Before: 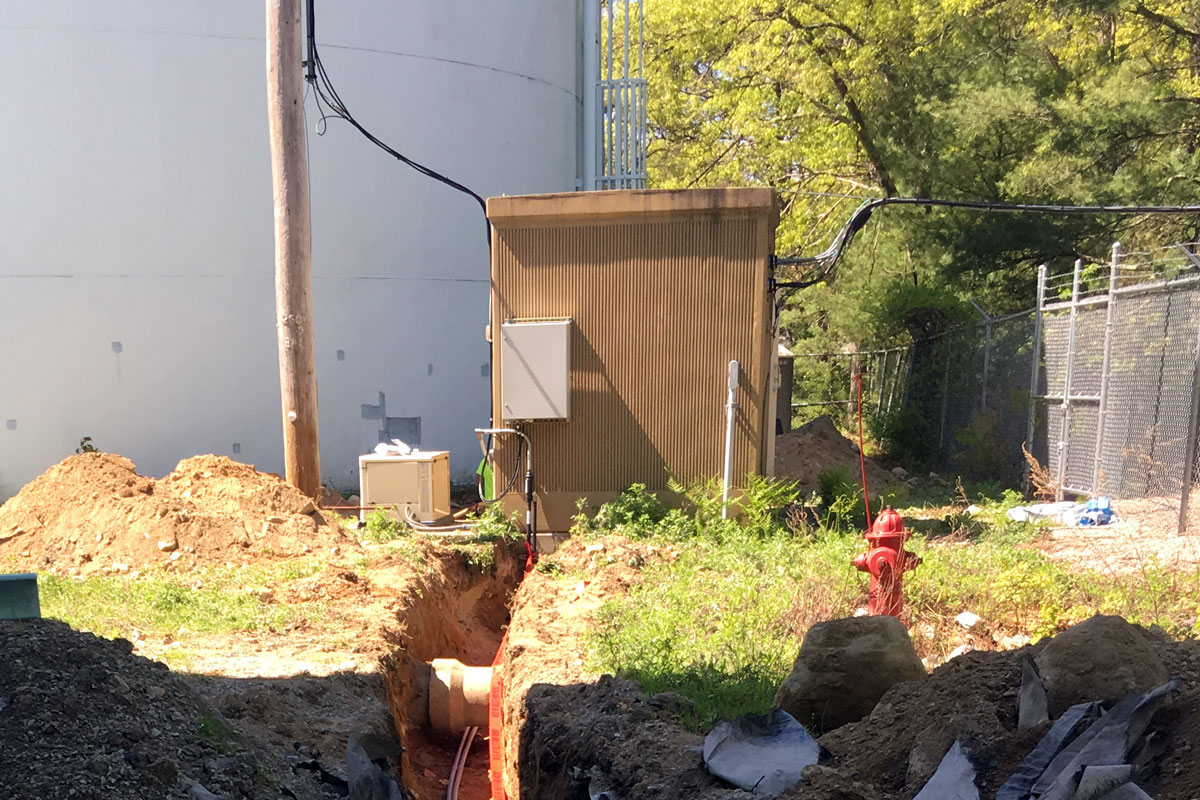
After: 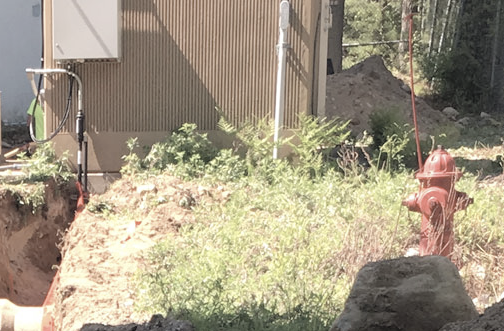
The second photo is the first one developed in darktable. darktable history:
crop: left 37.421%, top 45.049%, right 20.504%, bottom 13.552%
contrast brightness saturation: brightness 0.184, saturation -0.512
